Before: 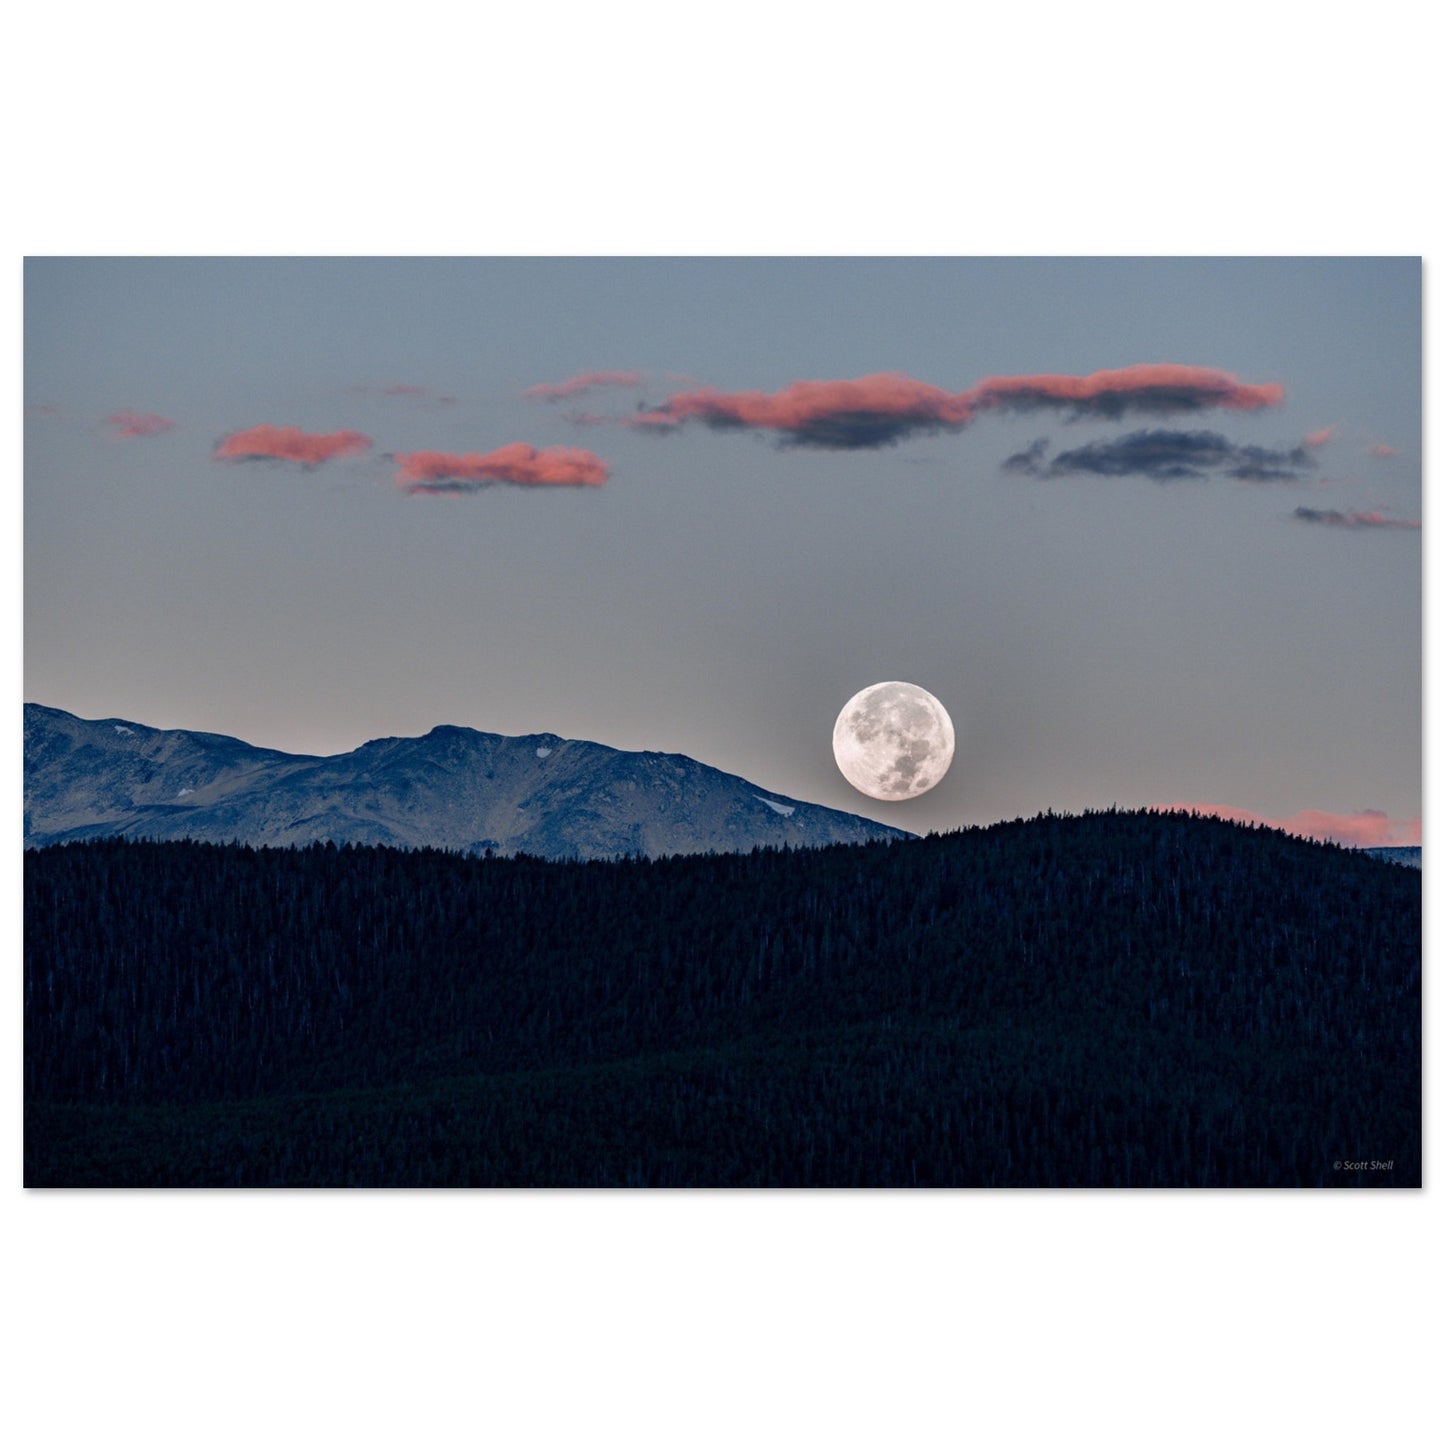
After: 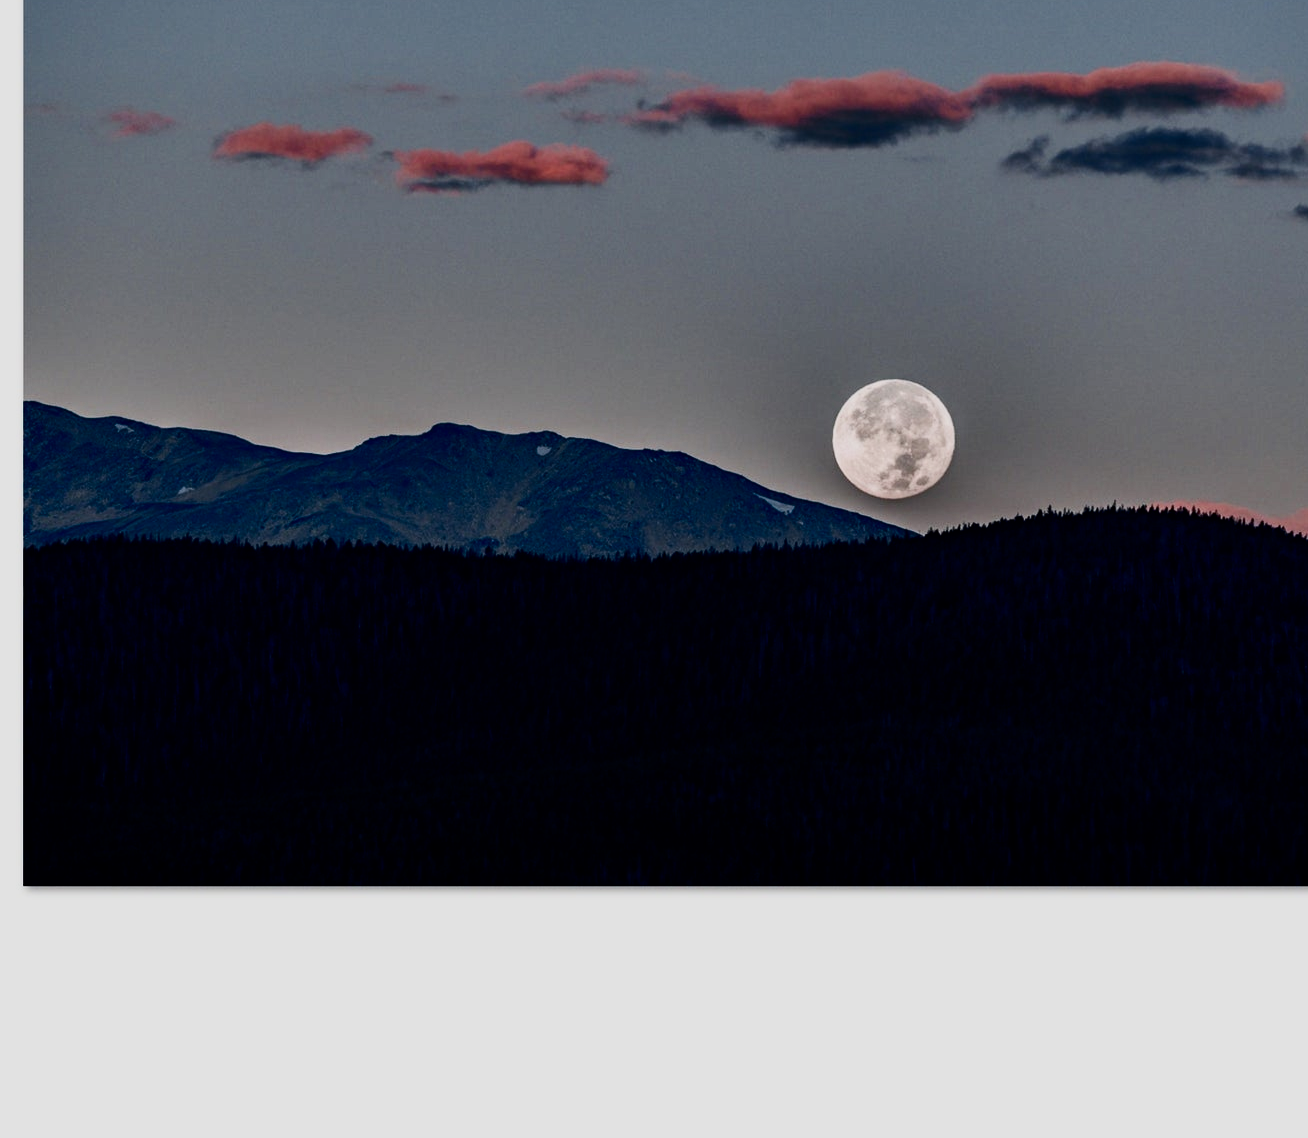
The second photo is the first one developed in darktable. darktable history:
filmic rgb: white relative exposure 3.9 EV, hardness 4.26
contrast brightness saturation: contrast 0.24, brightness -0.24, saturation 0.14
crop: top 20.916%, right 9.437%, bottom 0.316%
